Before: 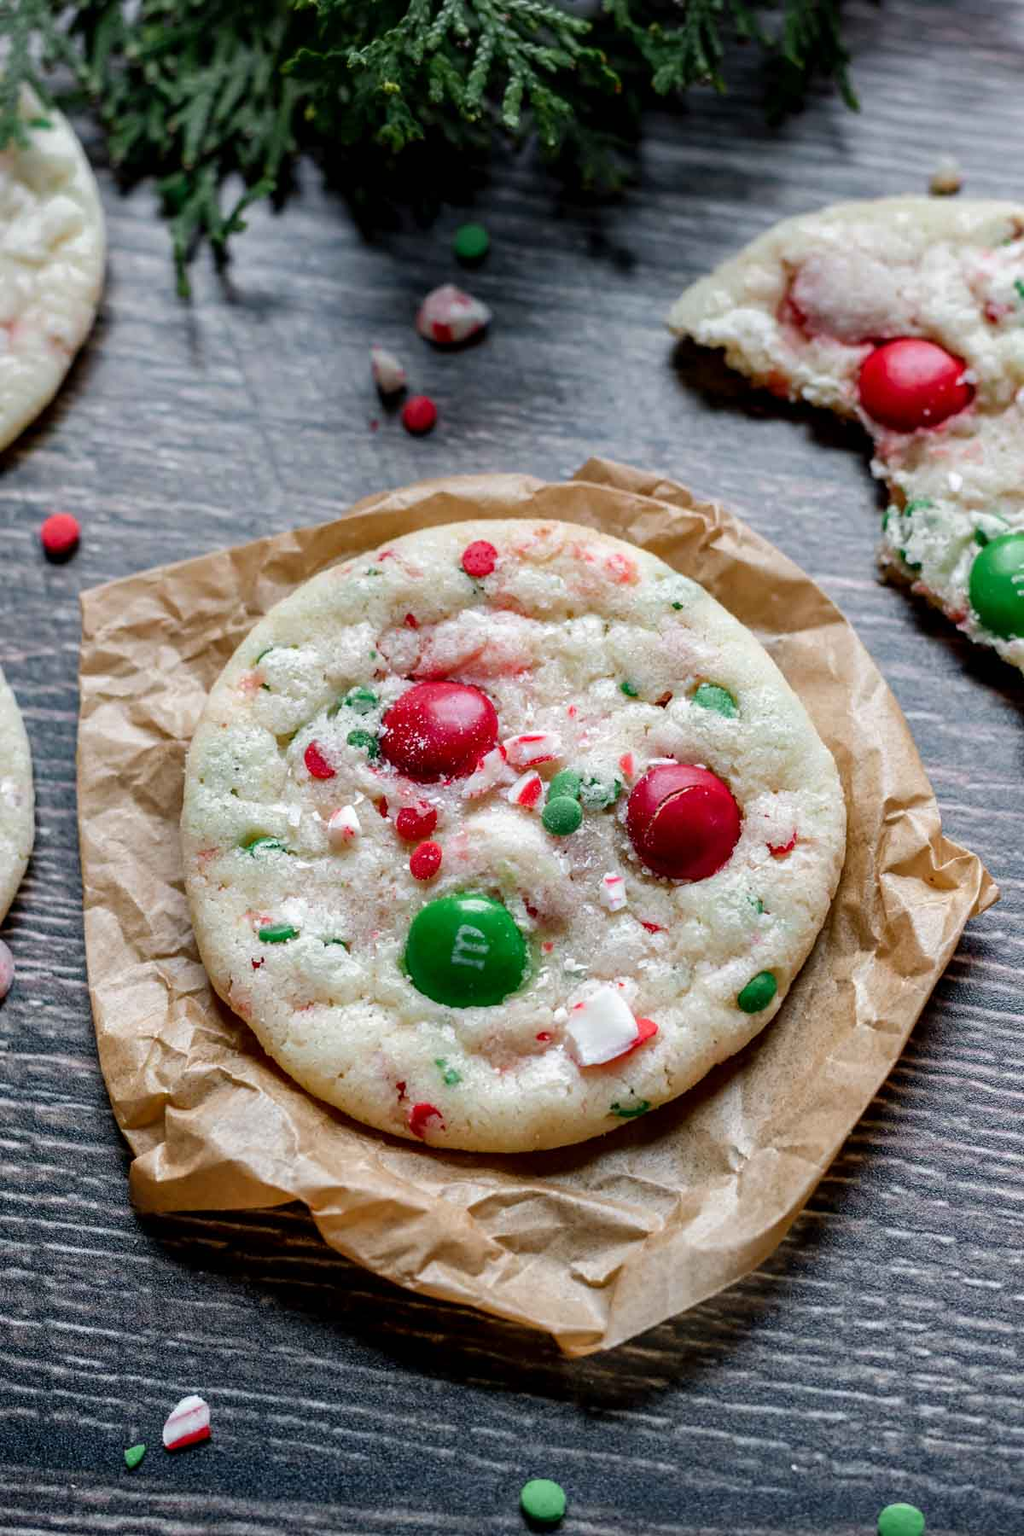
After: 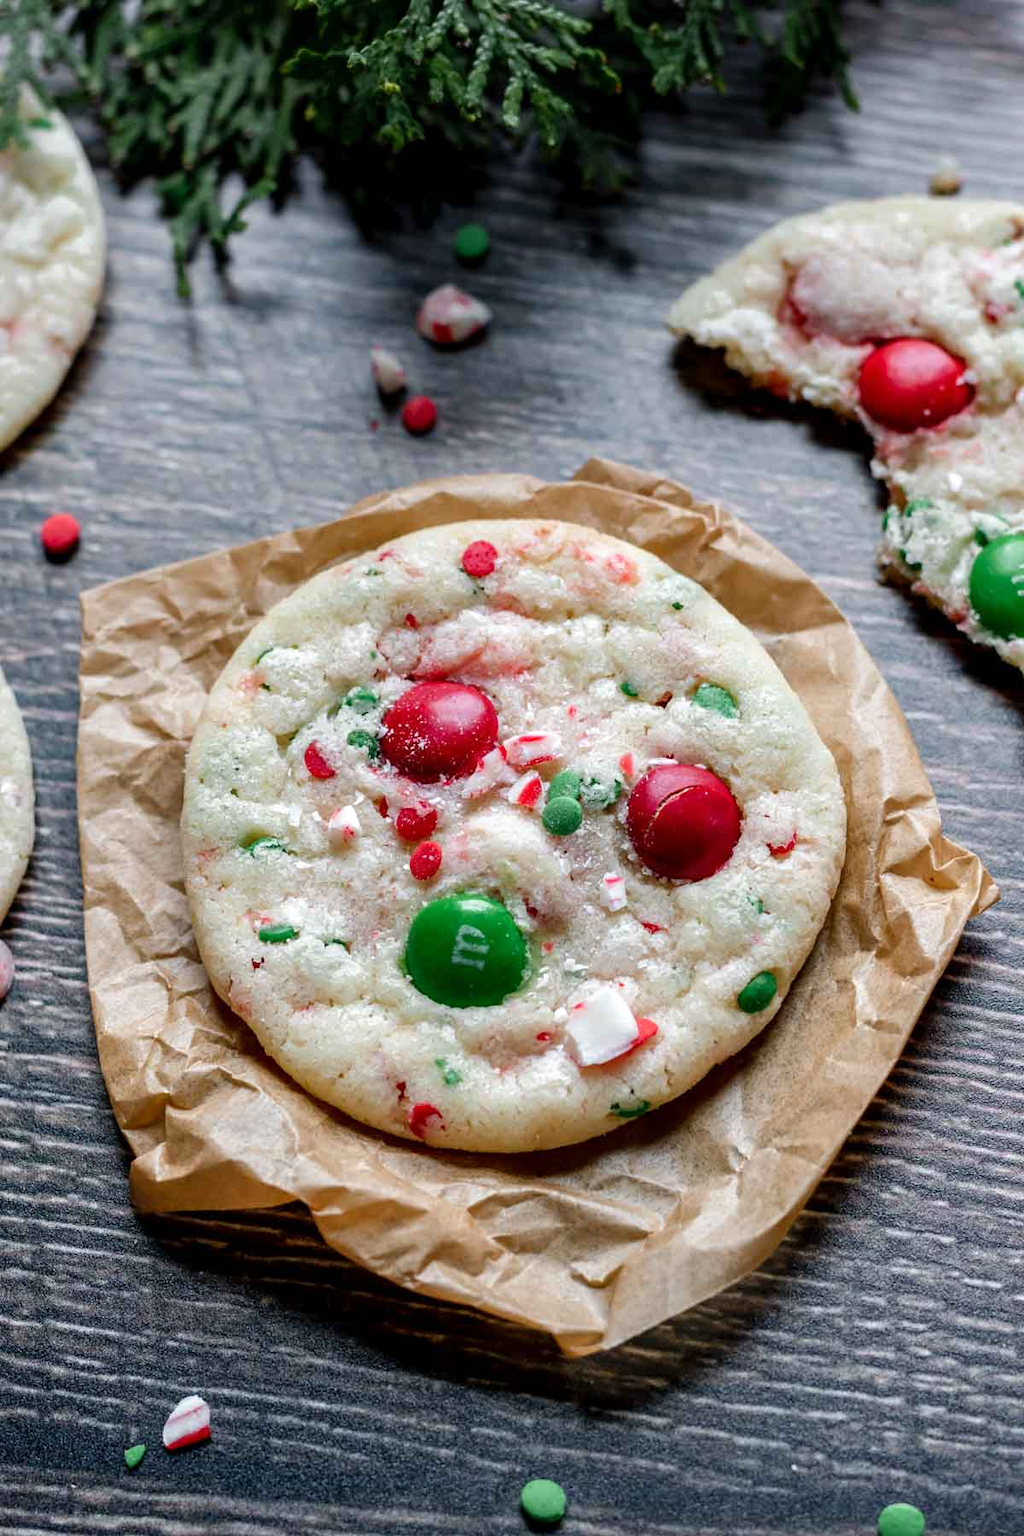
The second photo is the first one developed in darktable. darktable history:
exposure: exposure 0.079 EV, compensate highlight preservation false
